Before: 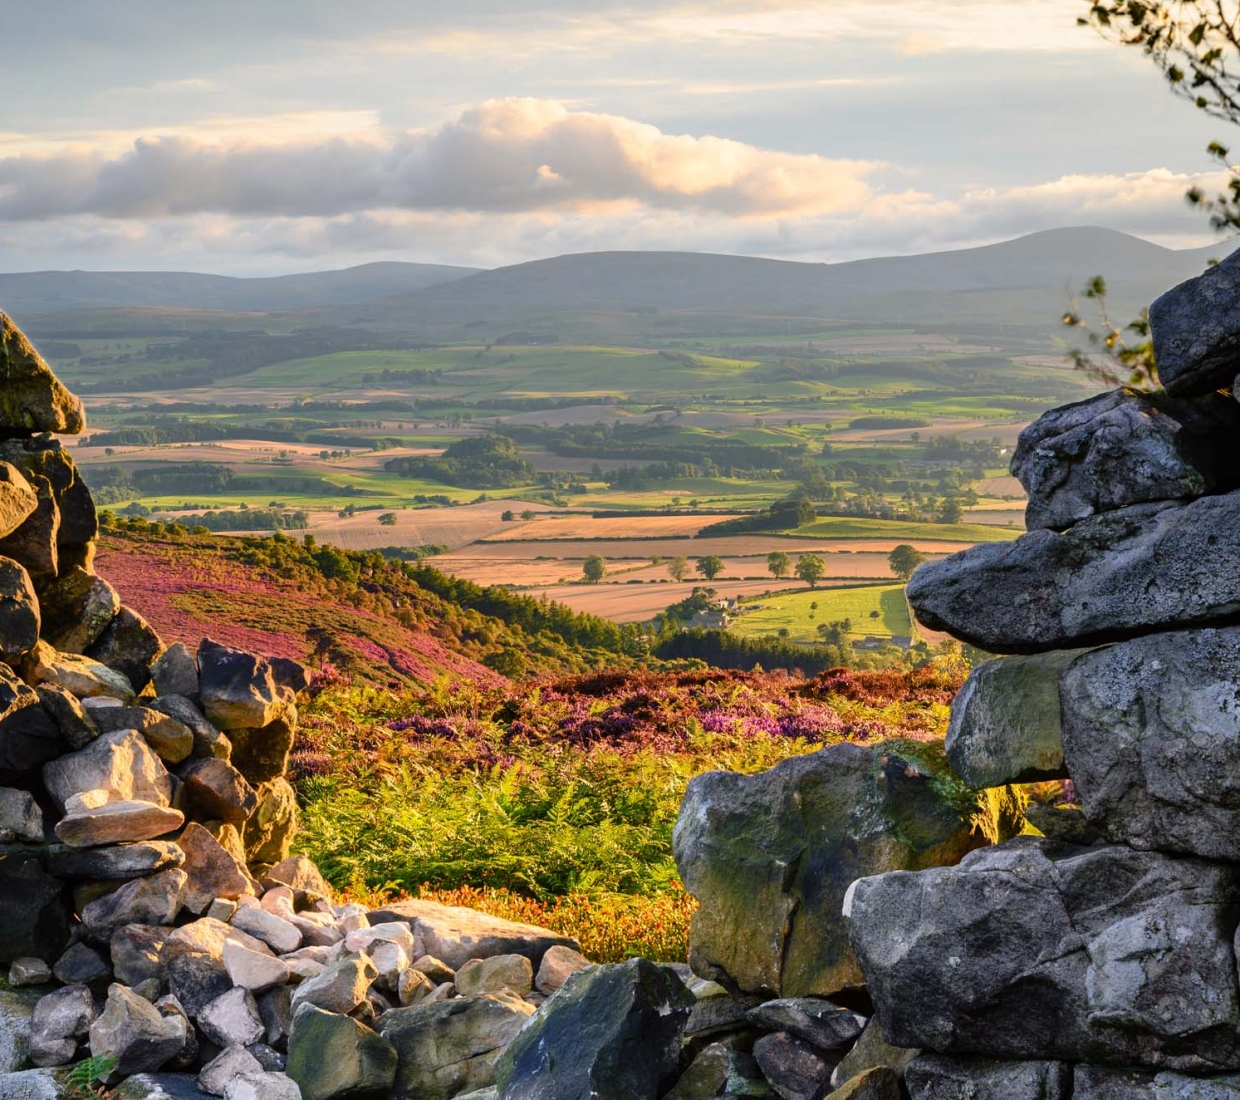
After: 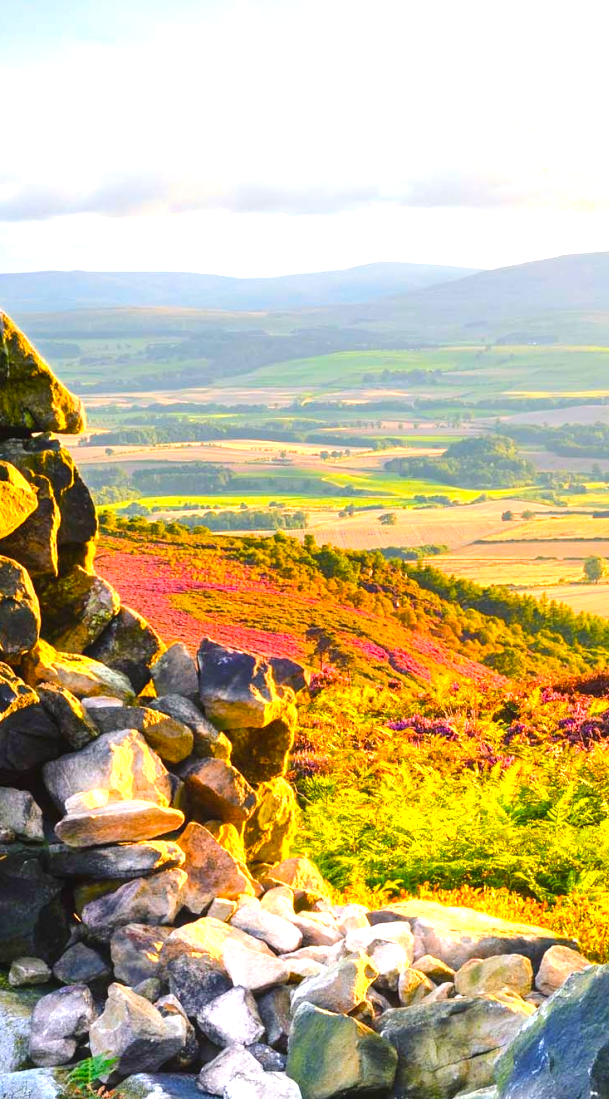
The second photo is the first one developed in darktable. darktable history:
contrast equalizer: octaves 7, y [[0.6 ×6], [0.55 ×6], [0 ×6], [0 ×6], [0 ×6]], mix -0.3
crop and rotate: left 0%, top 0%, right 50.845%
exposure: black level correction 0, exposure 0.7 EV, compensate exposure bias true, compensate highlight preservation false
color balance rgb: perceptual saturation grading › global saturation 25%, perceptual brilliance grading › mid-tones 10%, perceptual brilliance grading › shadows 15%, global vibrance 20%
levels: levels [0, 0.43, 0.859]
